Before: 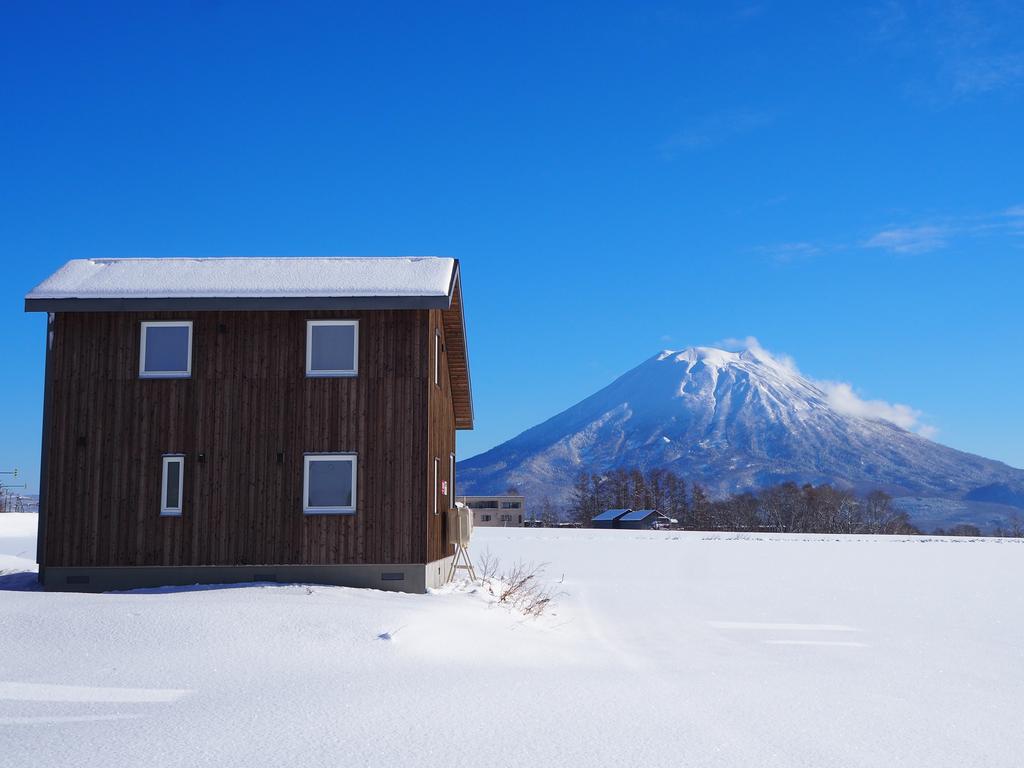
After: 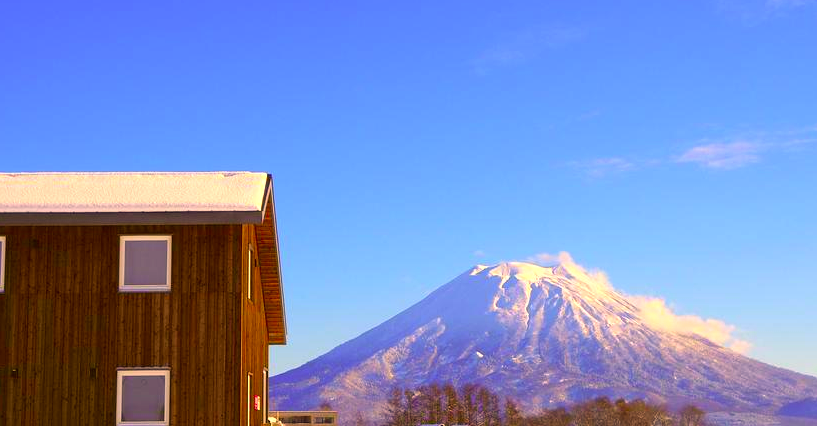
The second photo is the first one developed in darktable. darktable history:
local contrast: mode bilateral grid, contrast 14, coarseness 37, detail 105%, midtone range 0.2
color correction: highlights a* 11.2, highlights b* 30.5, shadows a* 2.62, shadows b* 18.19, saturation 1.73
exposure: exposure 0.606 EV, compensate exposure bias true, compensate highlight preservation false
crop: left 18.353%, top 11.086%, right 1.845%, bottom 33.392%
